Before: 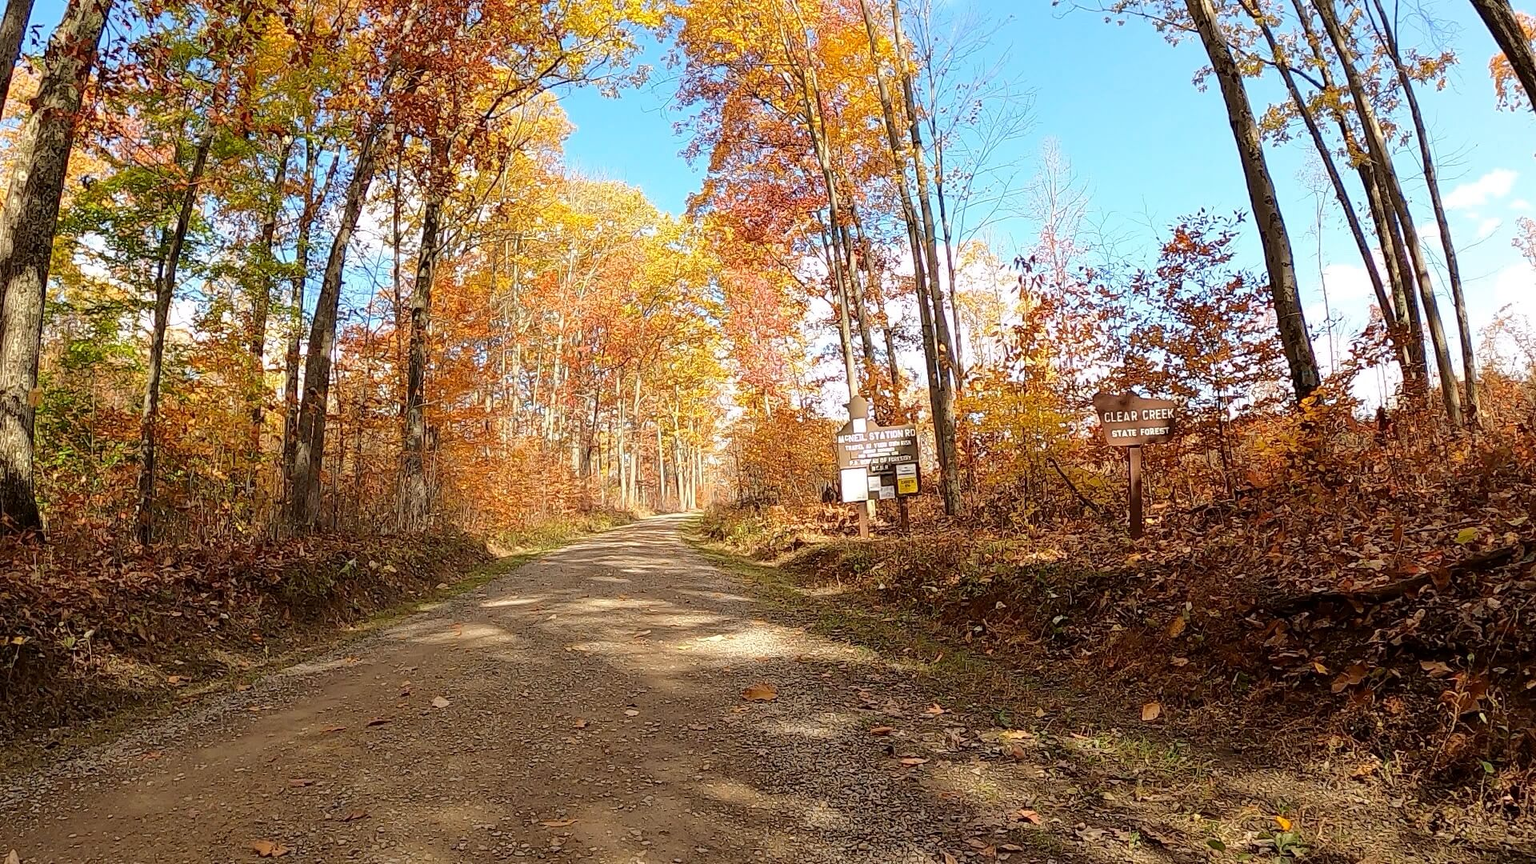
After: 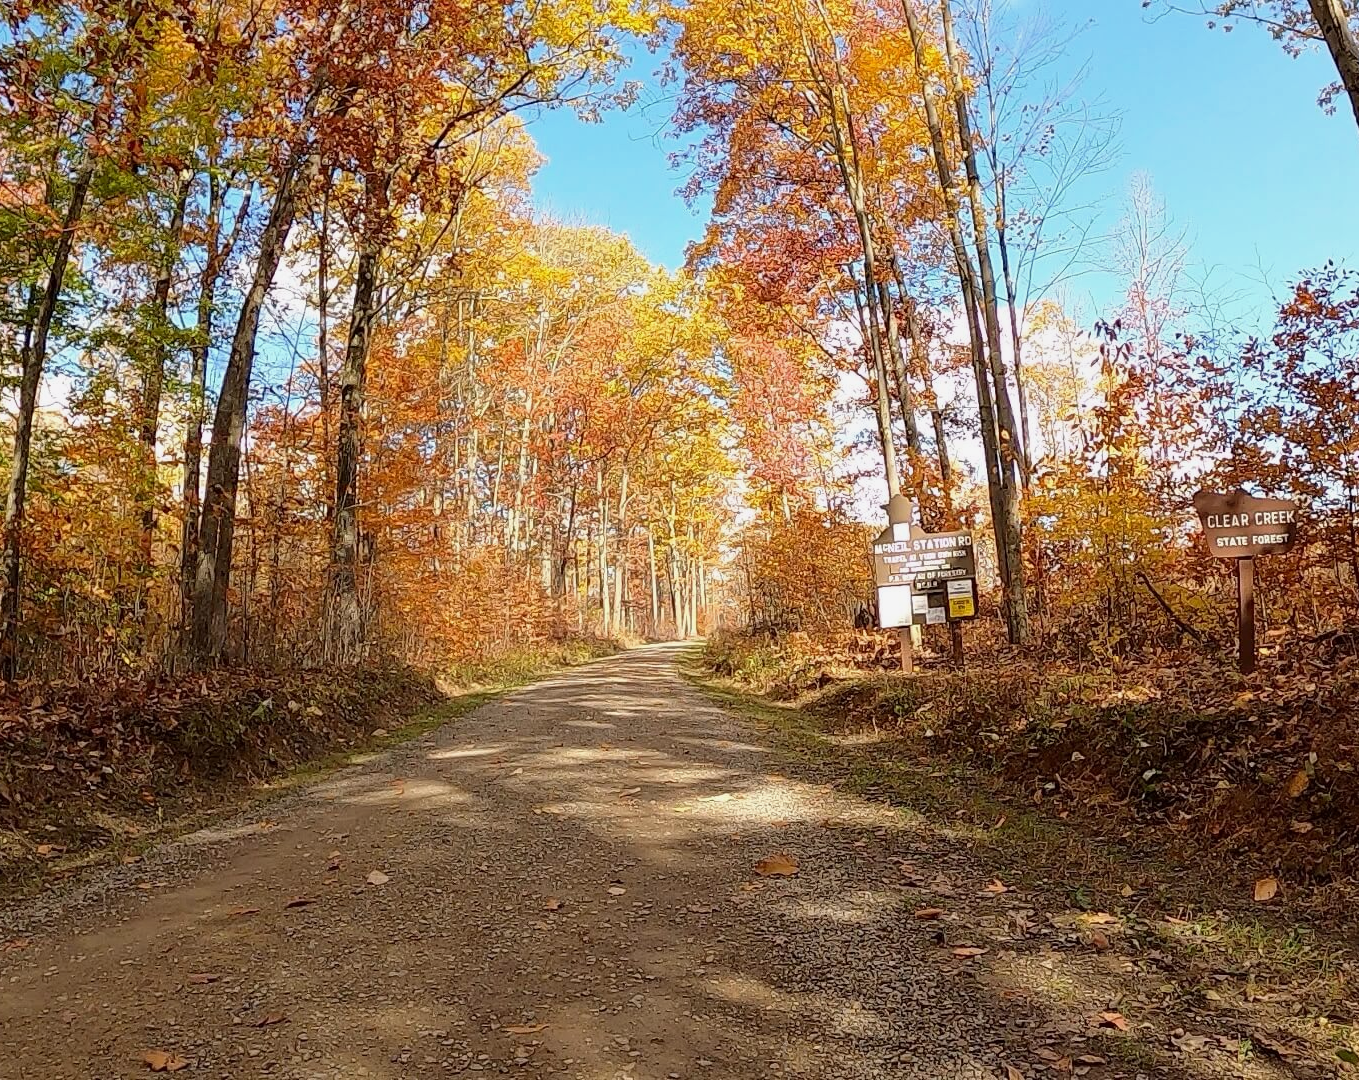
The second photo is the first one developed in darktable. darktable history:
crop and rotate: left 9.061%, right 20.142%
exposure: exposure -0.151 EV, compensate highlight preservation false
tone equalizer: on, module defaults
